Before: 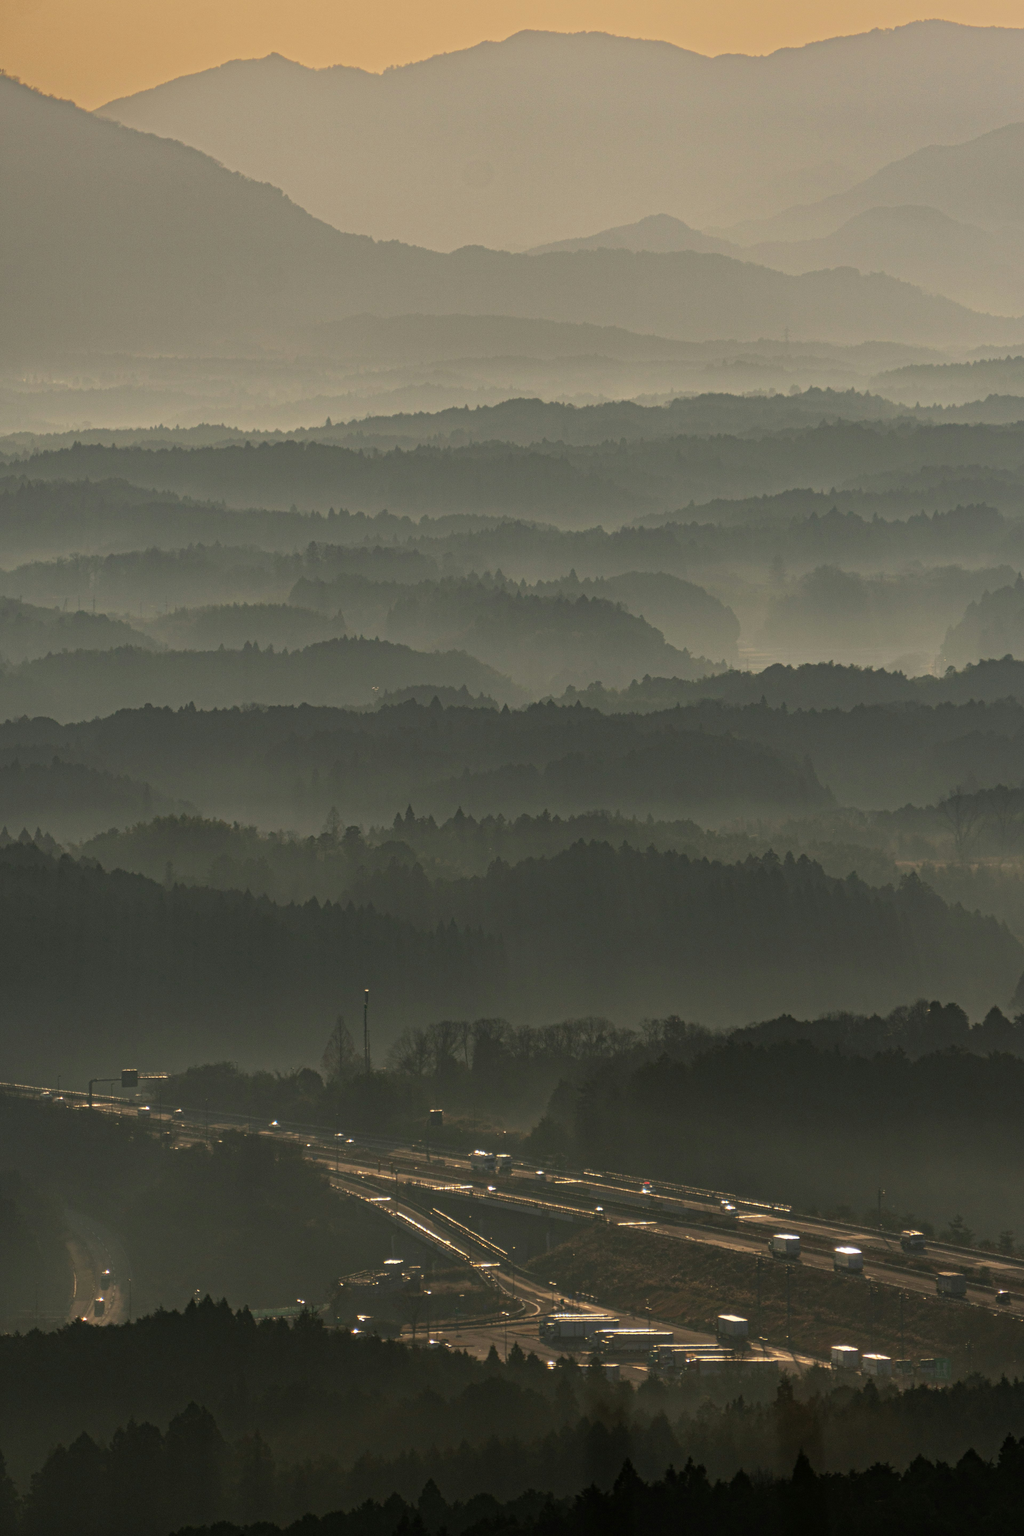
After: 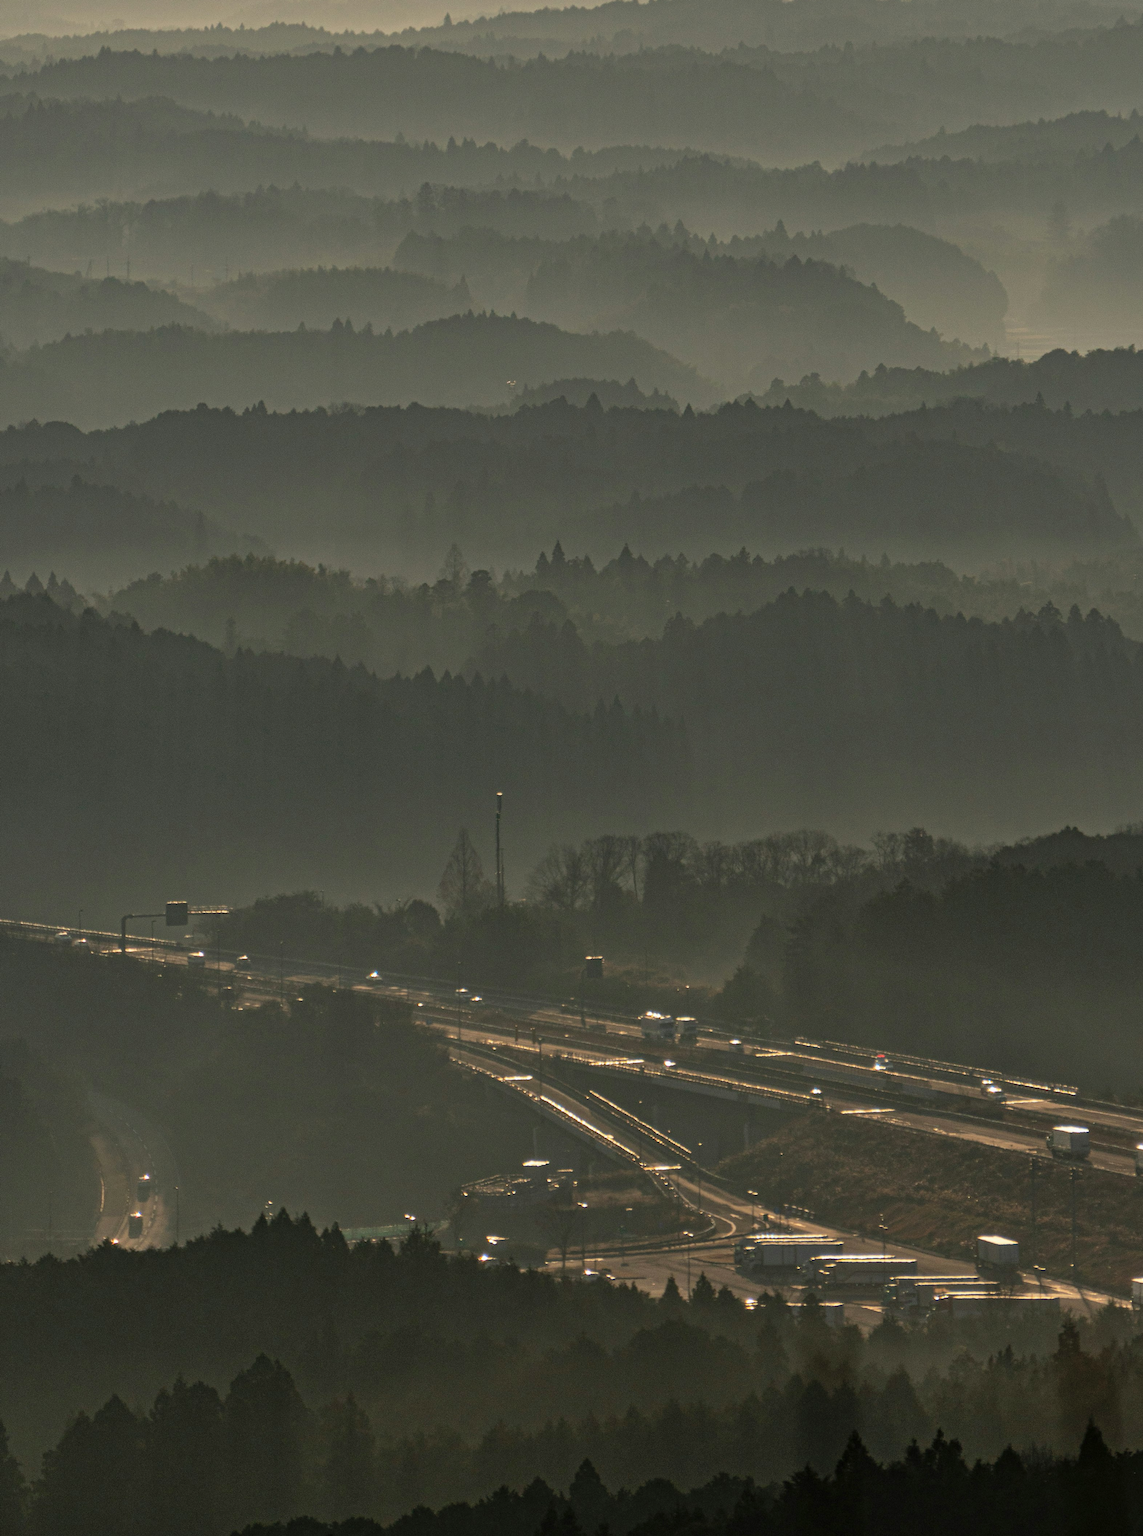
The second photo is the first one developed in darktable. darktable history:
crop: top 26.531%, right 17.959%
shadows and highlights: shadows 43.71, white point adjustment -1.46, soften with gaussian
